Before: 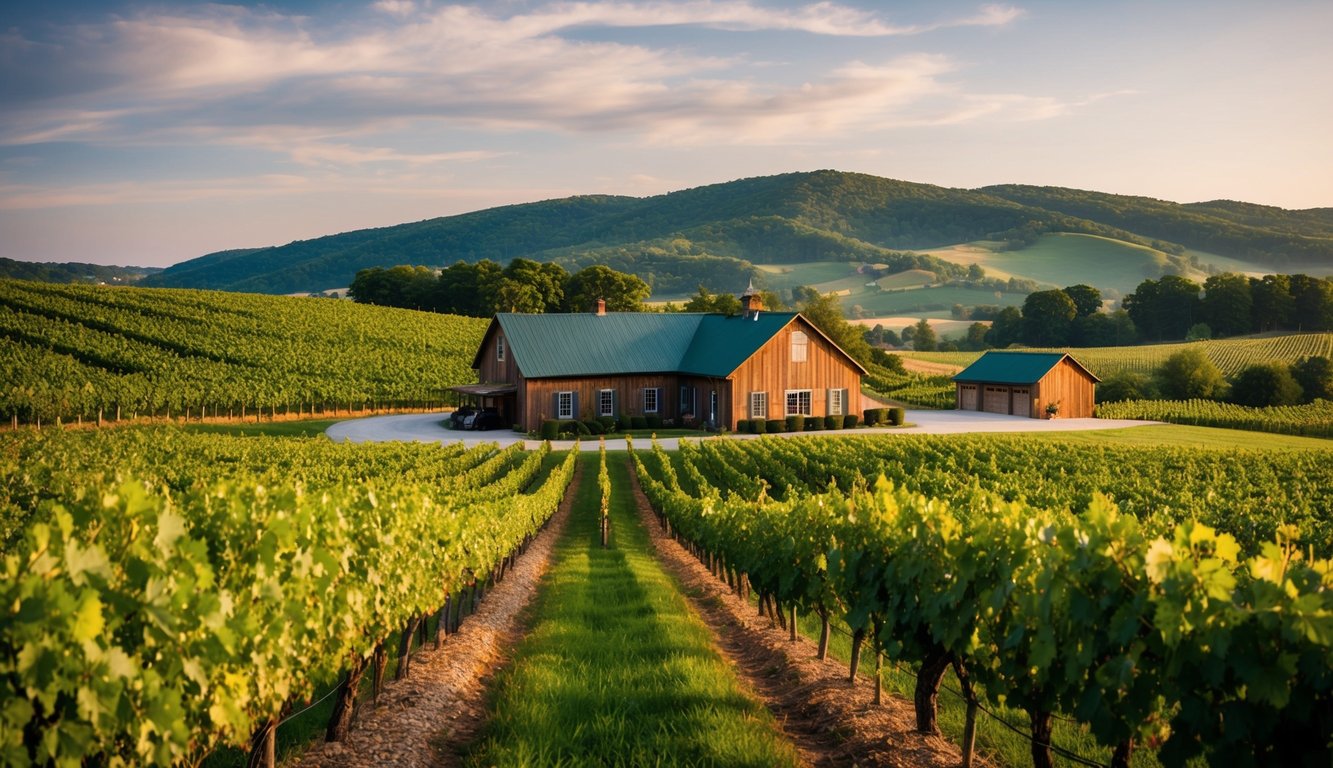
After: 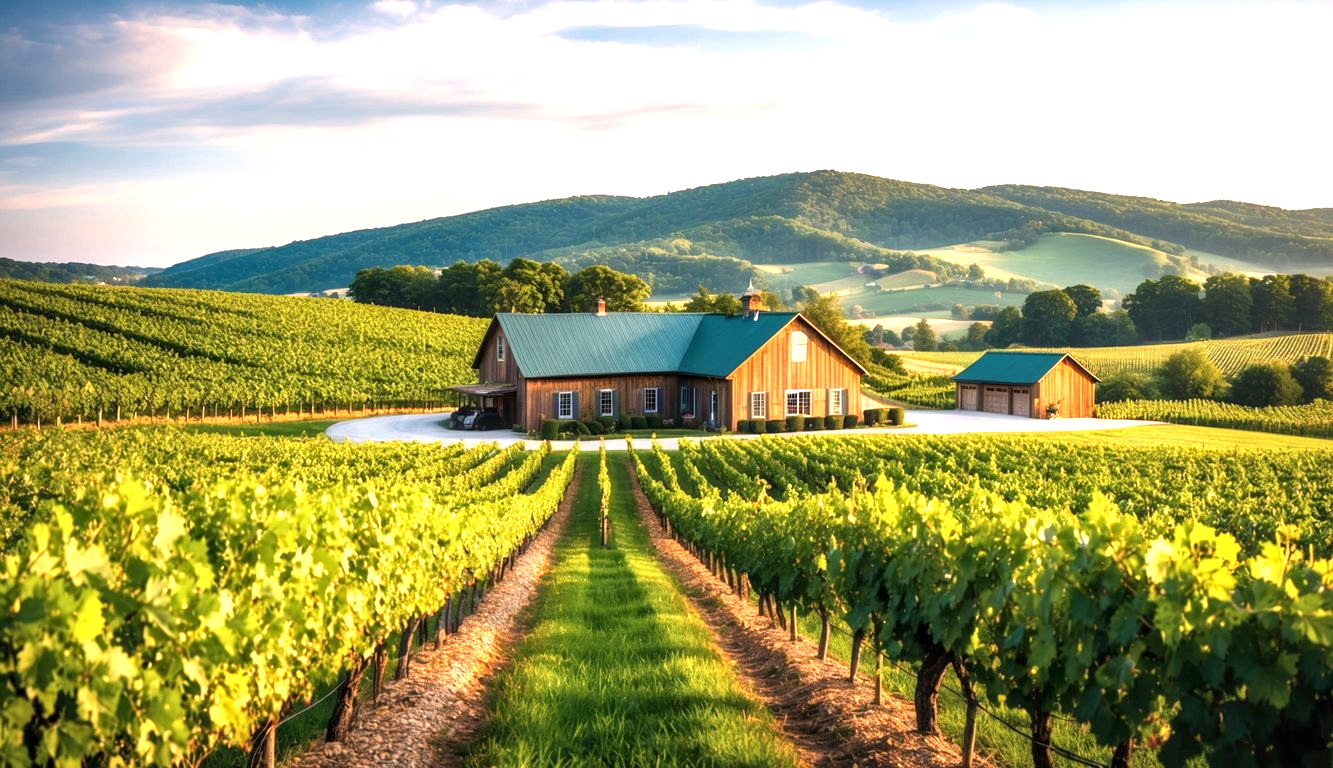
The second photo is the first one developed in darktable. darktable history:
exposure: black level correction 0, exposure 1.2 EV, compensate highlight preservation false
local contrast: on, module defaults
